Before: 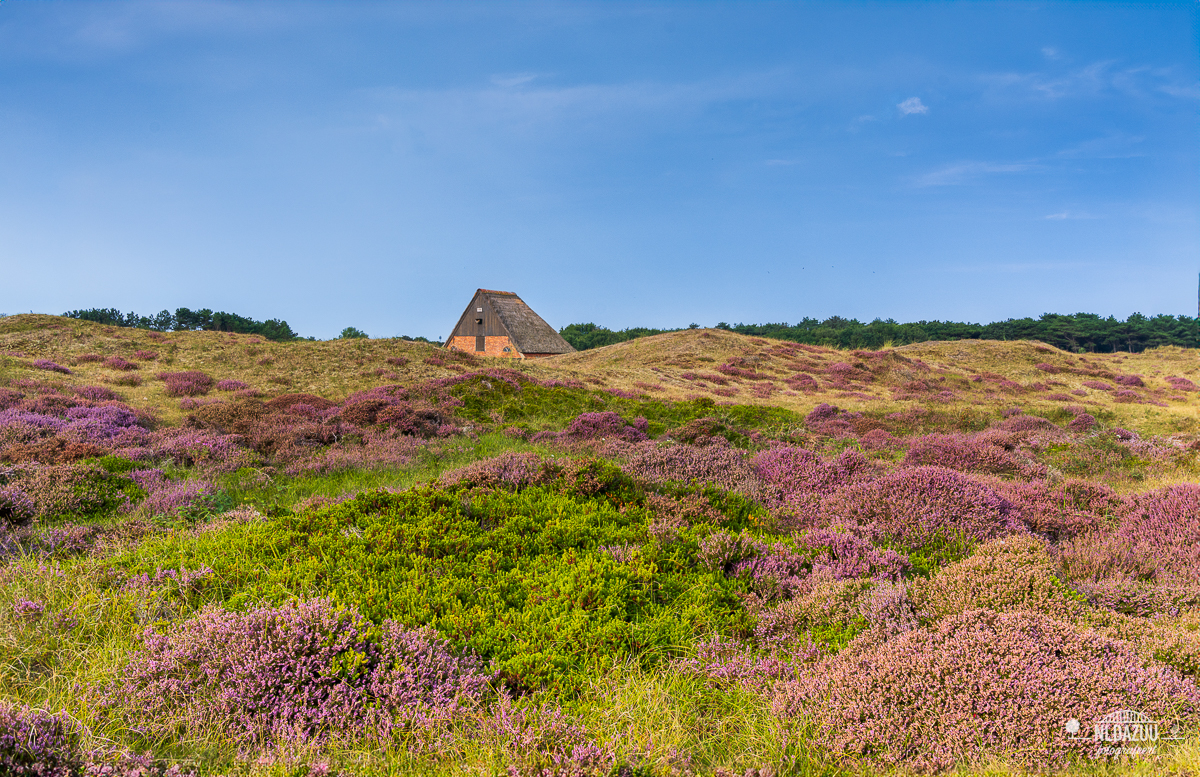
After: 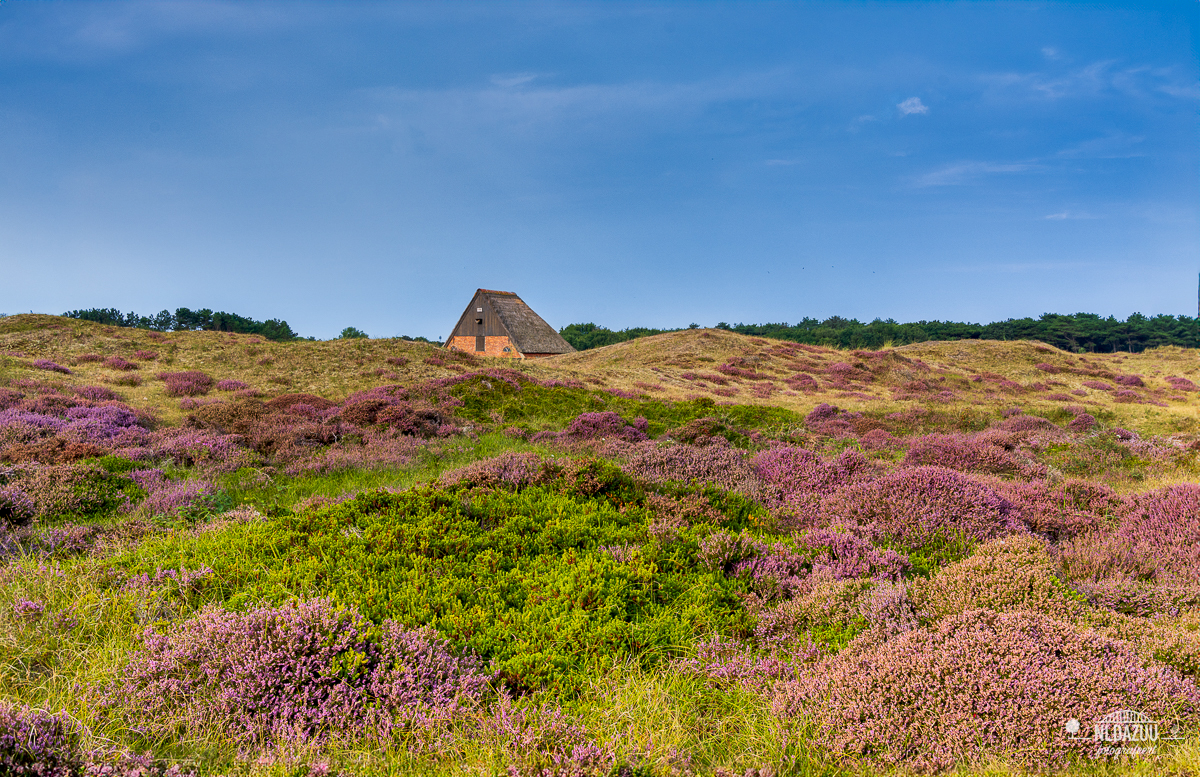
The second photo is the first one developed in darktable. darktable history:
exposure: black level correction 0.006, compensate highlight preservation false
shadows and highlights: shadows 20.88, highlights -81.41, soften with gaussian
